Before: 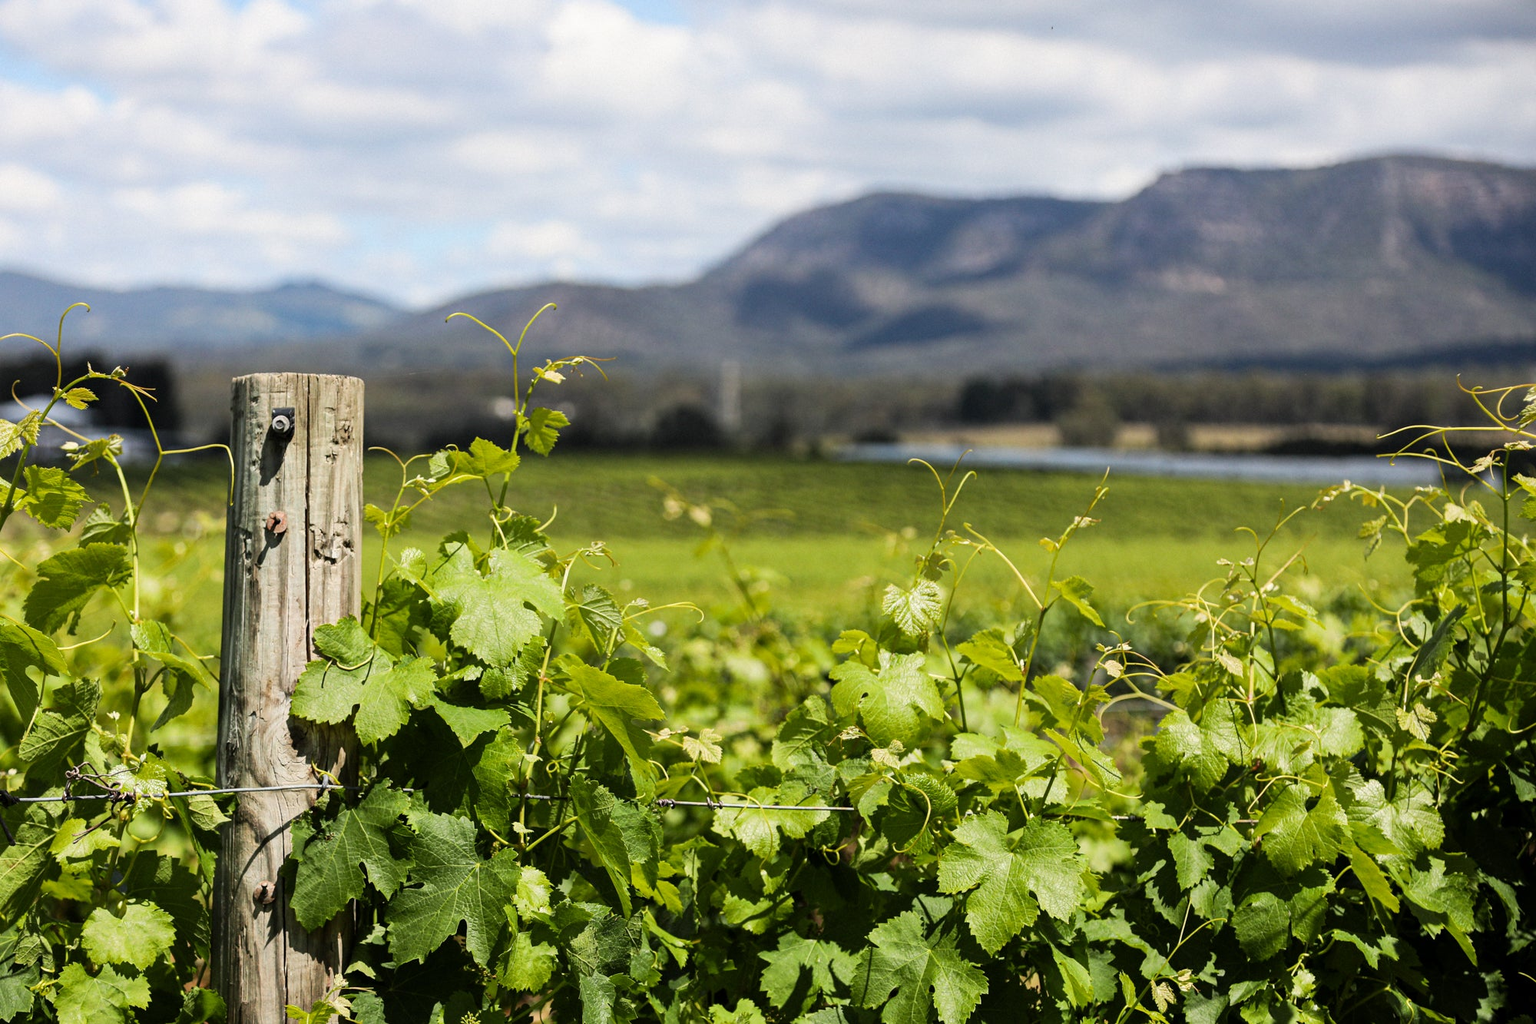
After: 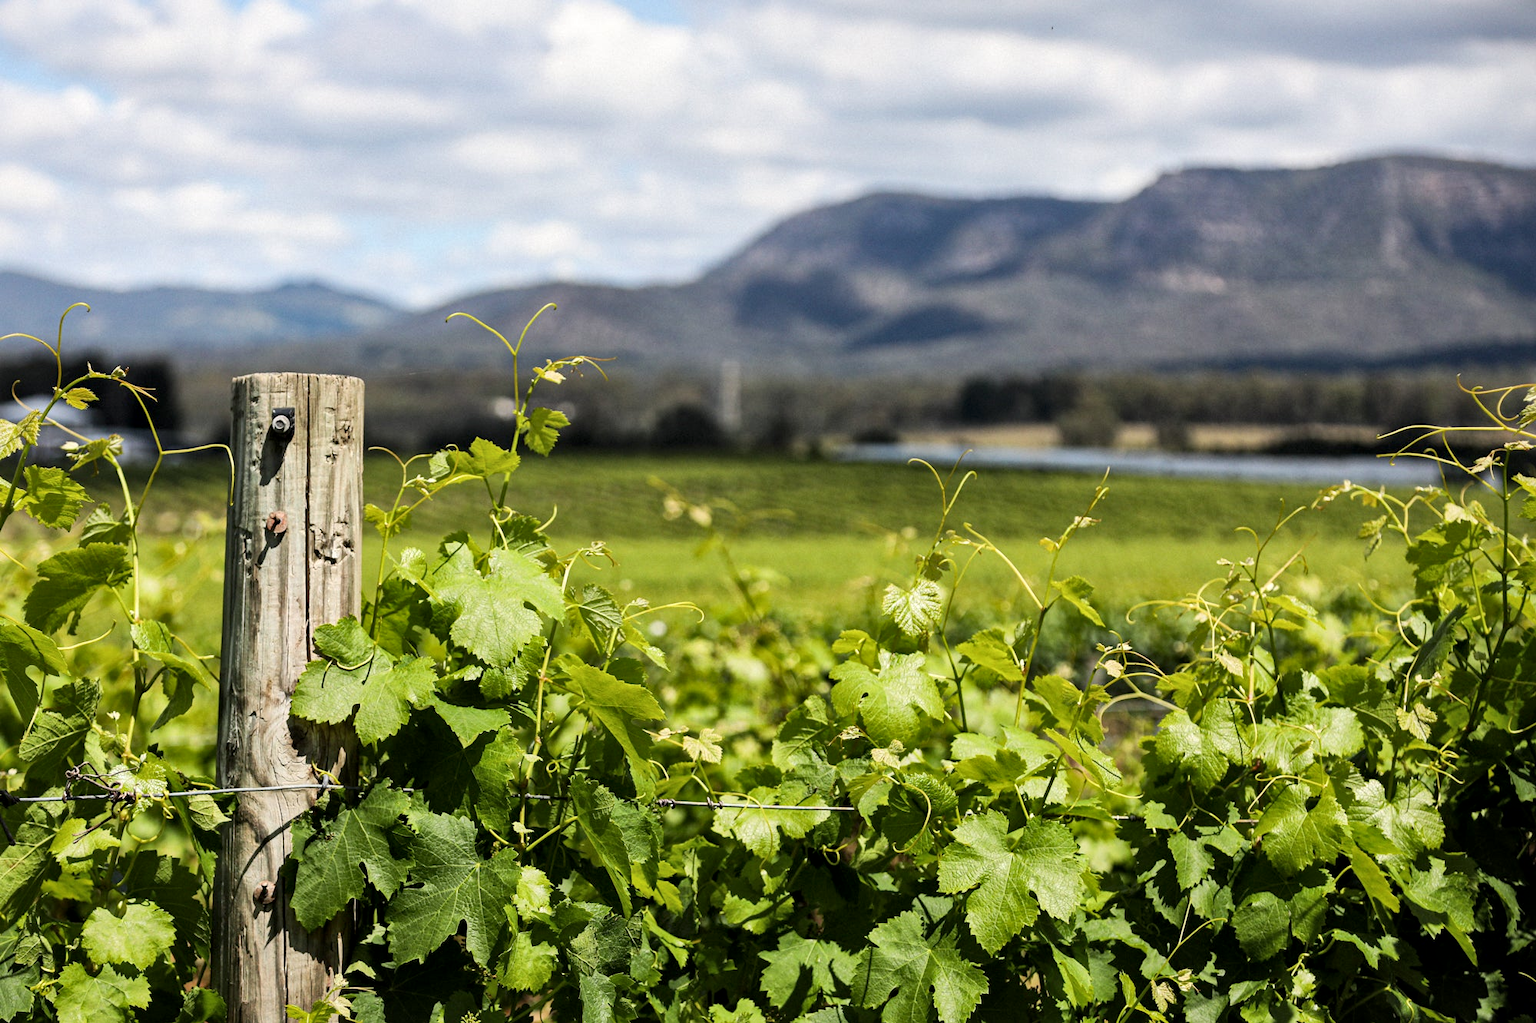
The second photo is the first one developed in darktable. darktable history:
local contrast: mode bilateral grid, contrast 20, coarseness 51, detail 140%, midtone range 0.2
